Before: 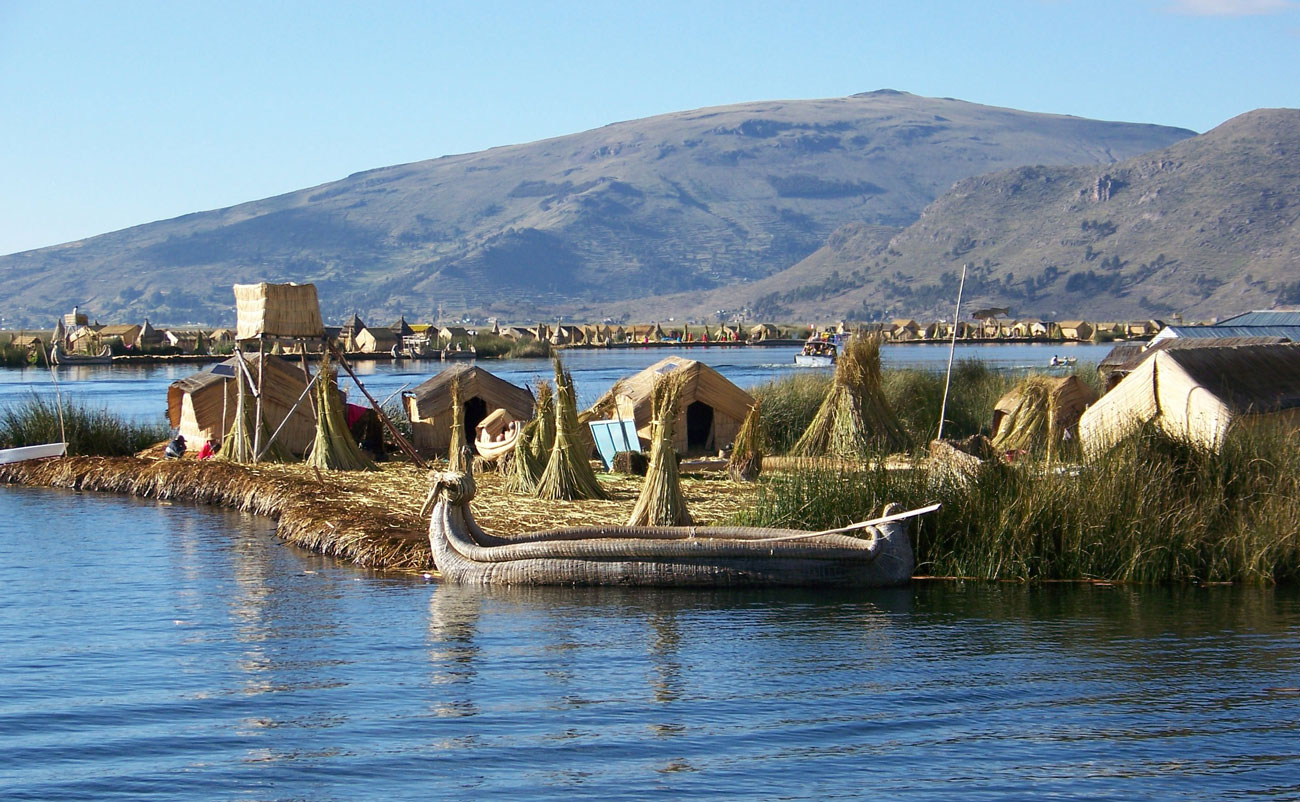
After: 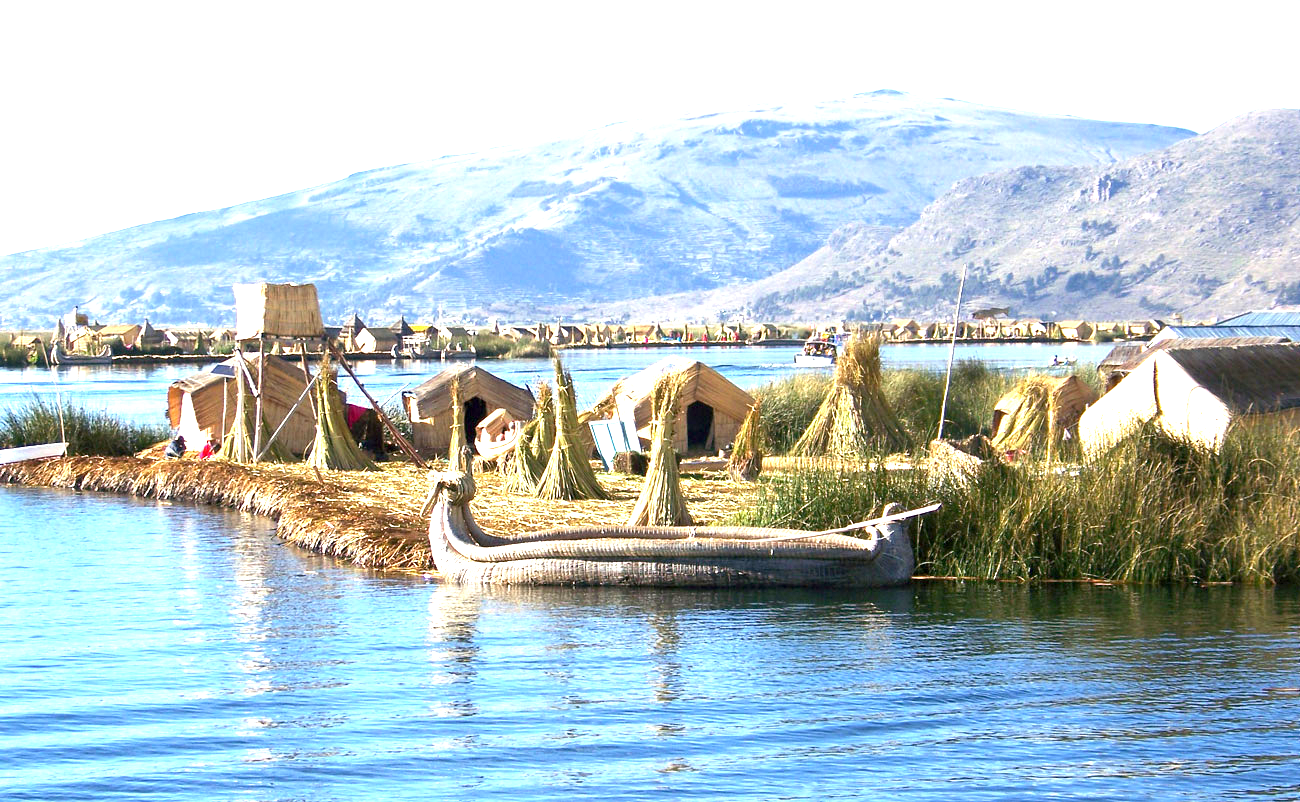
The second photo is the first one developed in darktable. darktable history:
exposure: black level correction 0.001, exposure 1.648 EV, compensate exposure bias true, compensate highlight preservation false
